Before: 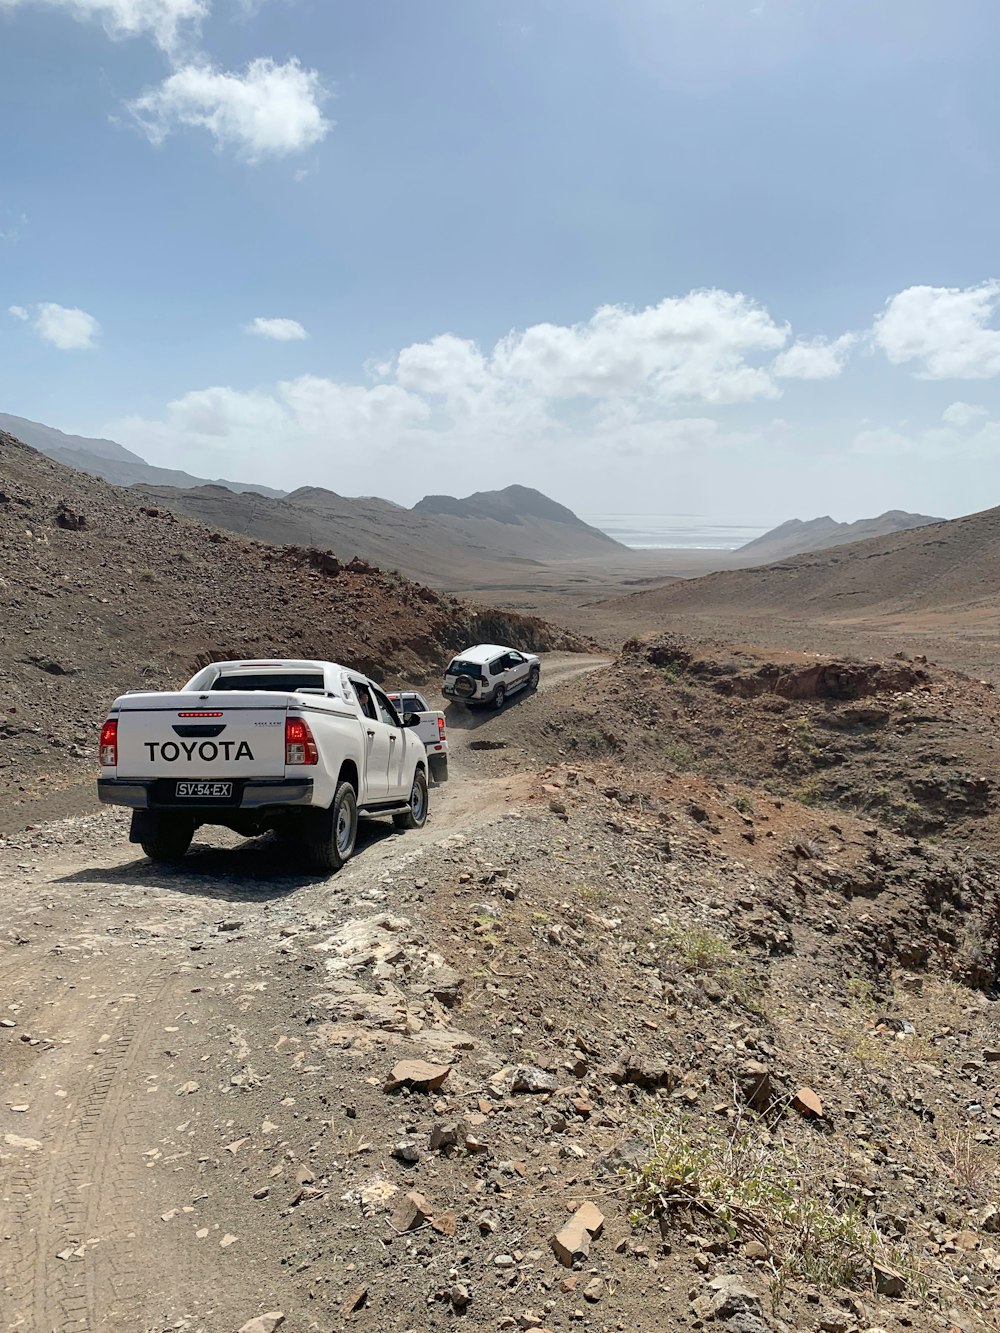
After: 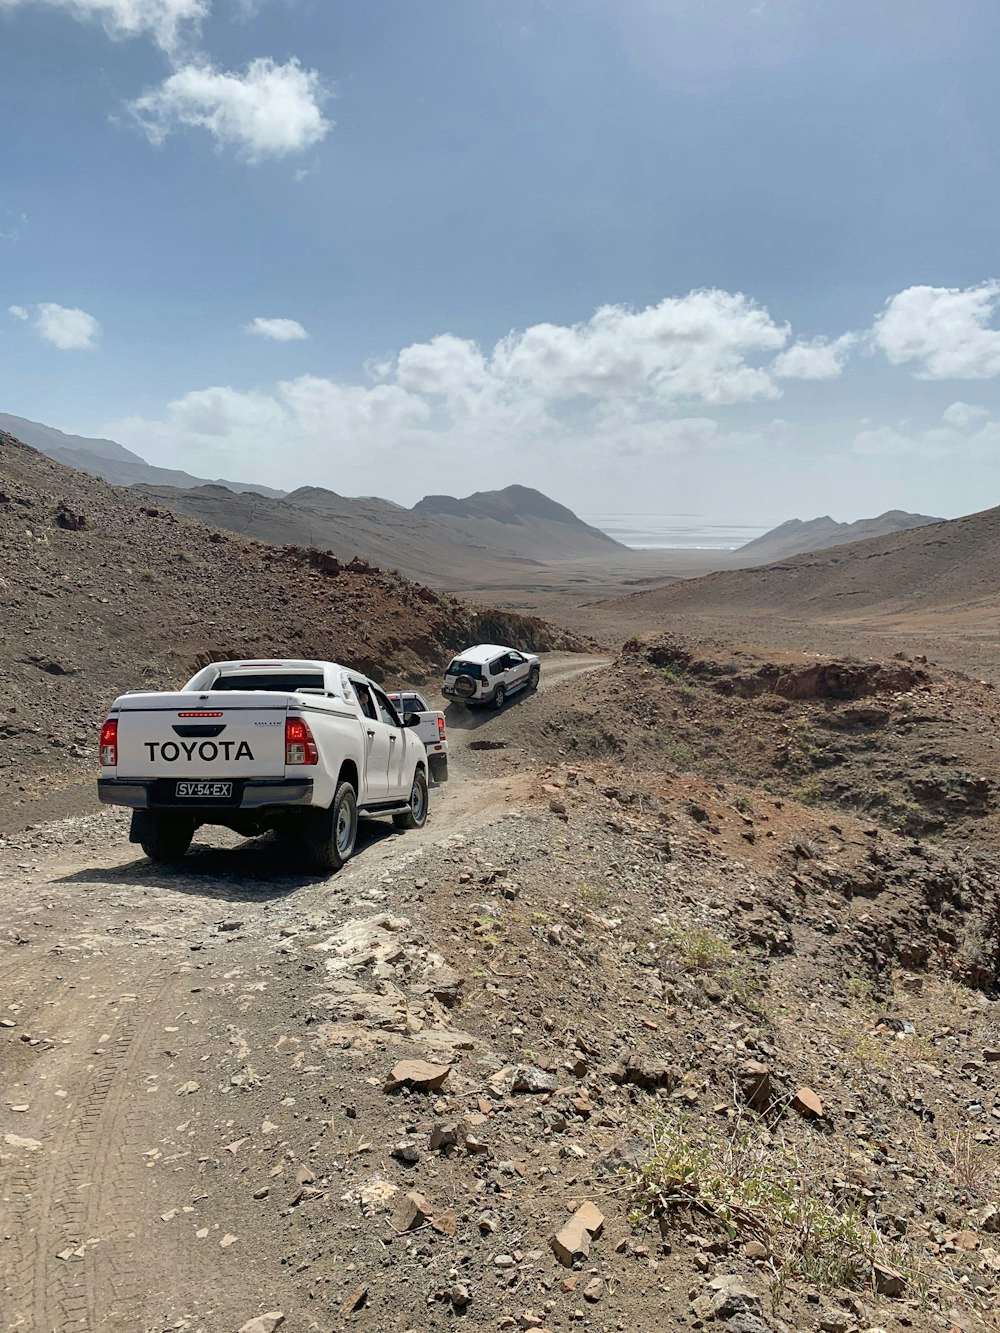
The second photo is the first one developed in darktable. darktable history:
exposure: exposure -0.04 EV, compensate highlight preservation false
shadows and highlights: soften with gaussian
